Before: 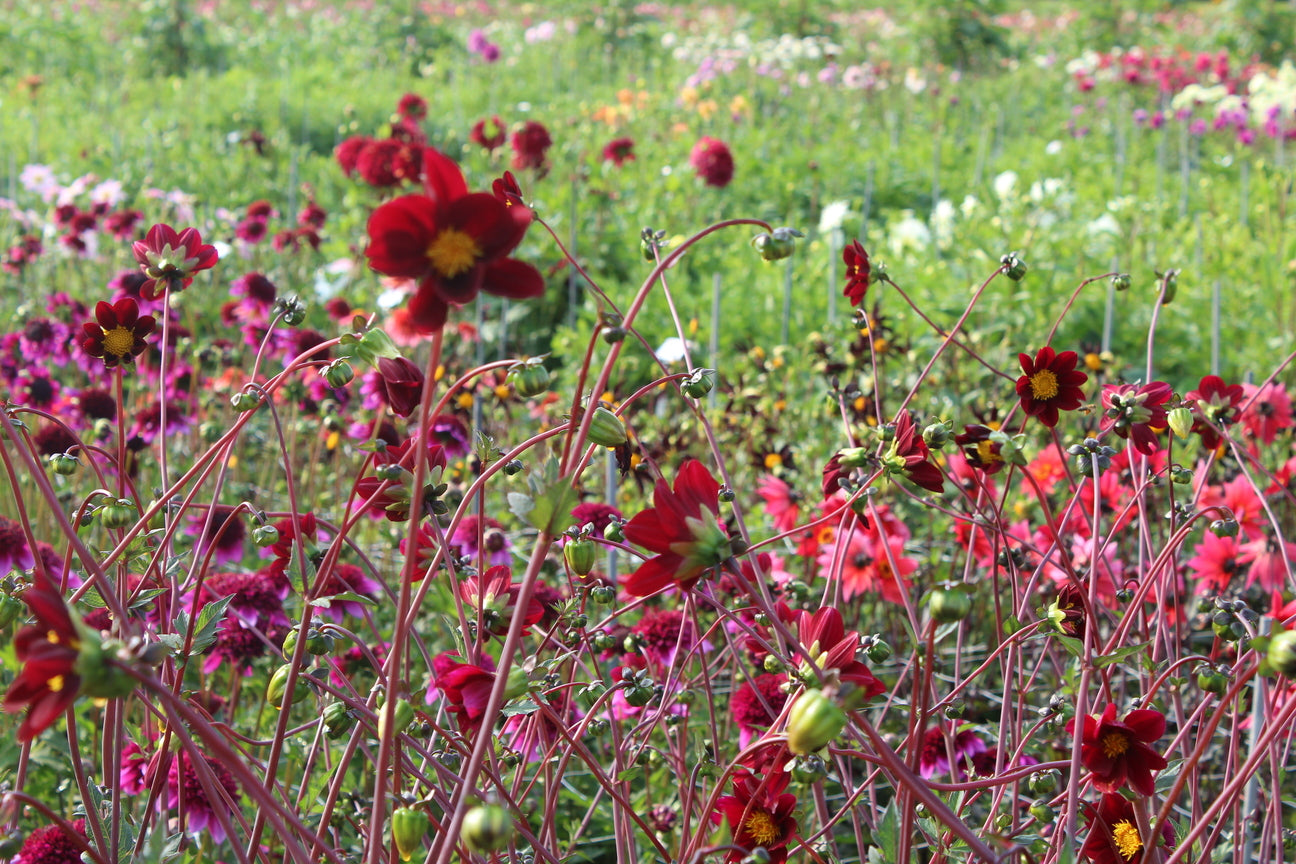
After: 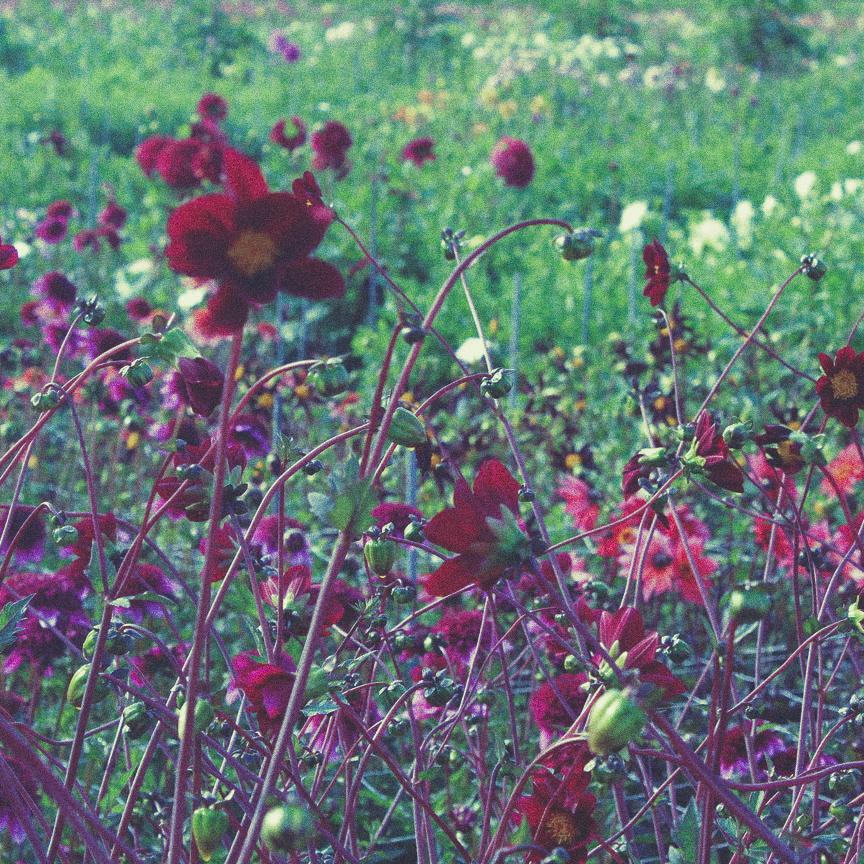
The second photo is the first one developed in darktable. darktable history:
rgb curve: curves: ch0 [(0, 0.186) (0.314, 0.284) (0.576, 0.466) (0.805, 0.691) (0.936, 0.886)]; ch1 [(0, 0.186) (0.314, 0.284) (0.581, 0.534) (0.771, 0.746) (0.936, 0.958)]; ch2 [(0, 0.216) (0.275, 0.39) (1, 1)], mode RGB, independent channels, compensate middle gray true, preserve colors none
crop and rotate: left 15.446%, right 17.836%
grain: coarseness 0.09 ISO, strength 40%
split-toning: shadows › hue 290.82°, shadows › saturation 0.34, highlights › saturation 0.38, balance 0, compress 50%
color balance rgb: contrast -10%
